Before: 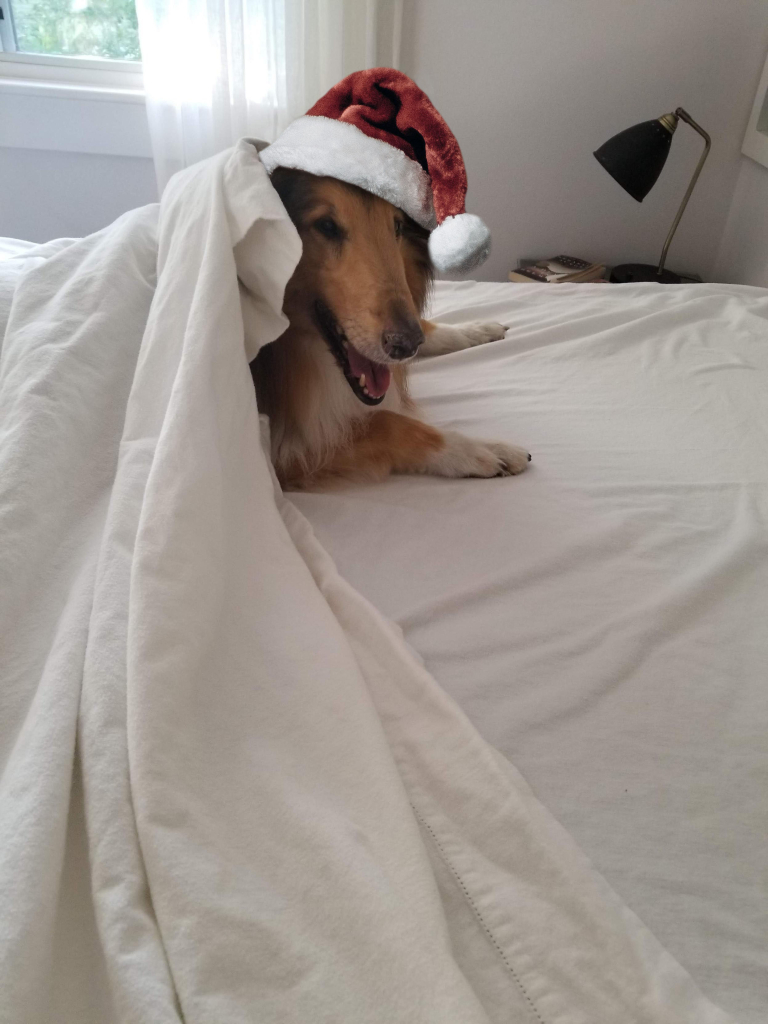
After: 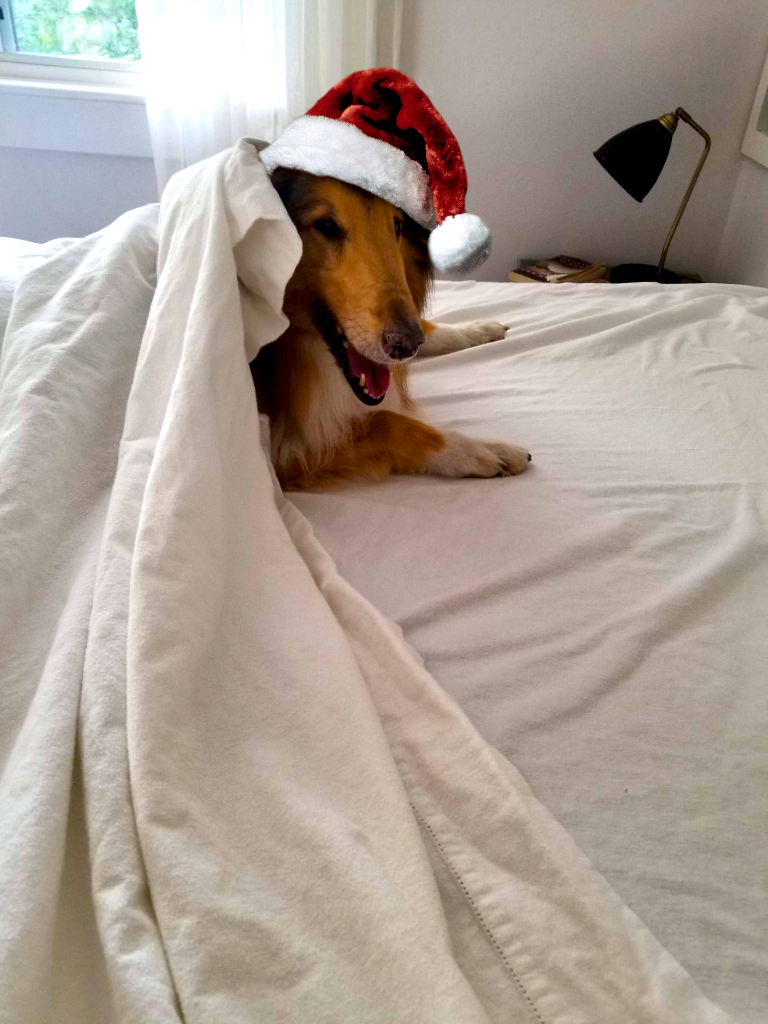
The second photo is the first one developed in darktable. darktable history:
color balance rgb: highlights gain › luminance 9.58%, global offset › luminance -0.894%, linear chroma grading › global chroma 14.639%, perceptual saturation grading › global saturation 36.717%, global vibrance 14.984%
local contrast: mode bilateral grid, contrast 20, coarseness 50, detail 172%, midtone range 0.2
exposure: exposure 0.123 EV, compensate highlight preservation false
